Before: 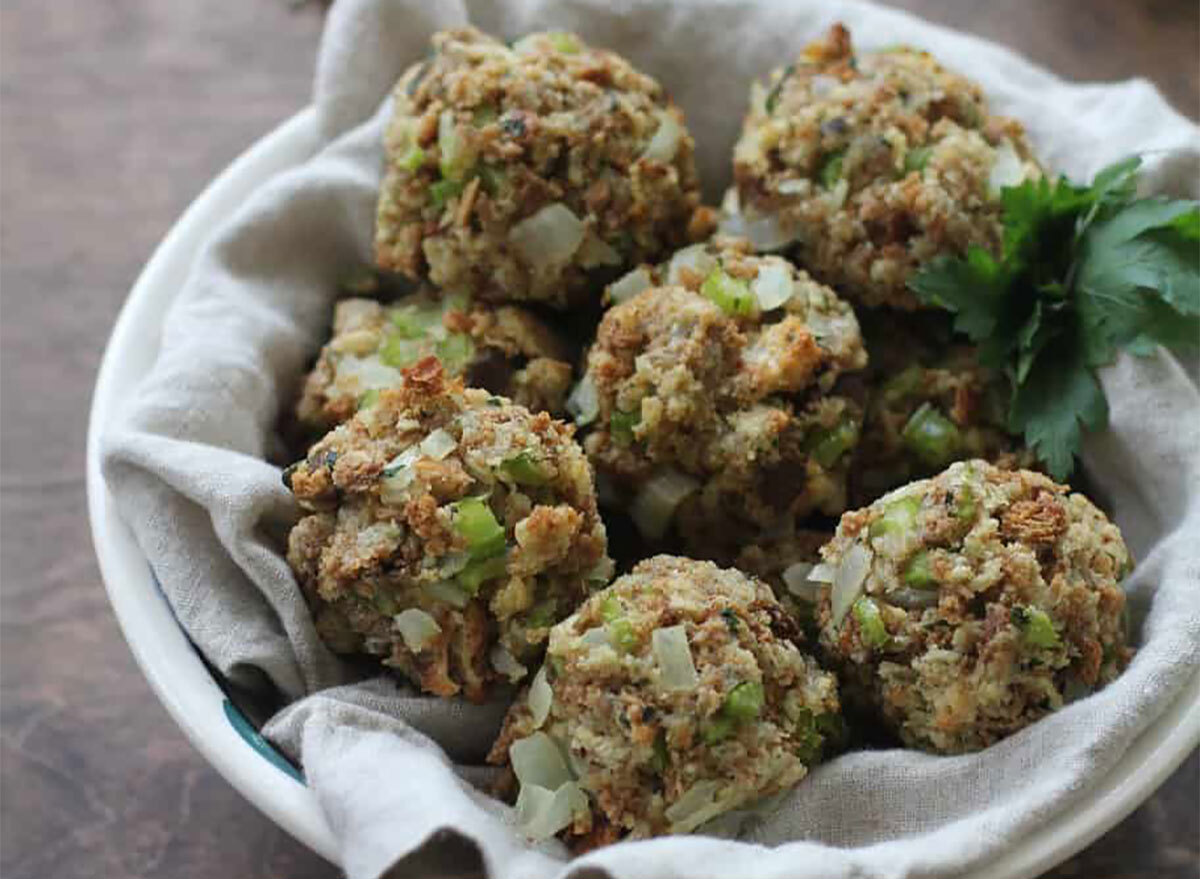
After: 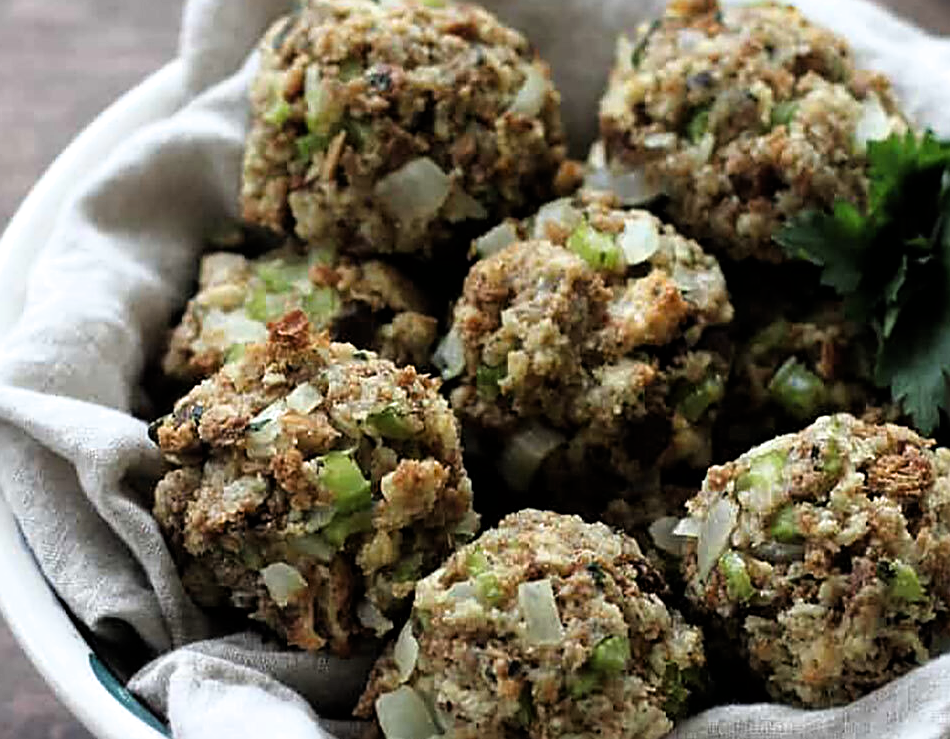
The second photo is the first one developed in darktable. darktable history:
sharpen: on, module defaults
filmic rgb: black relative exposure -8.28 EV, white relative exposure 2.2 EV, target white luminance 99.942%, hardness 7.2, latitude 74.72%, contrast 1.323, highlights saturation mix -2.54%, shadows ↔ highlights balance 29.96%
crop: left 11.208%, top 5.235%, right 9.586%, bottom 10.678%
